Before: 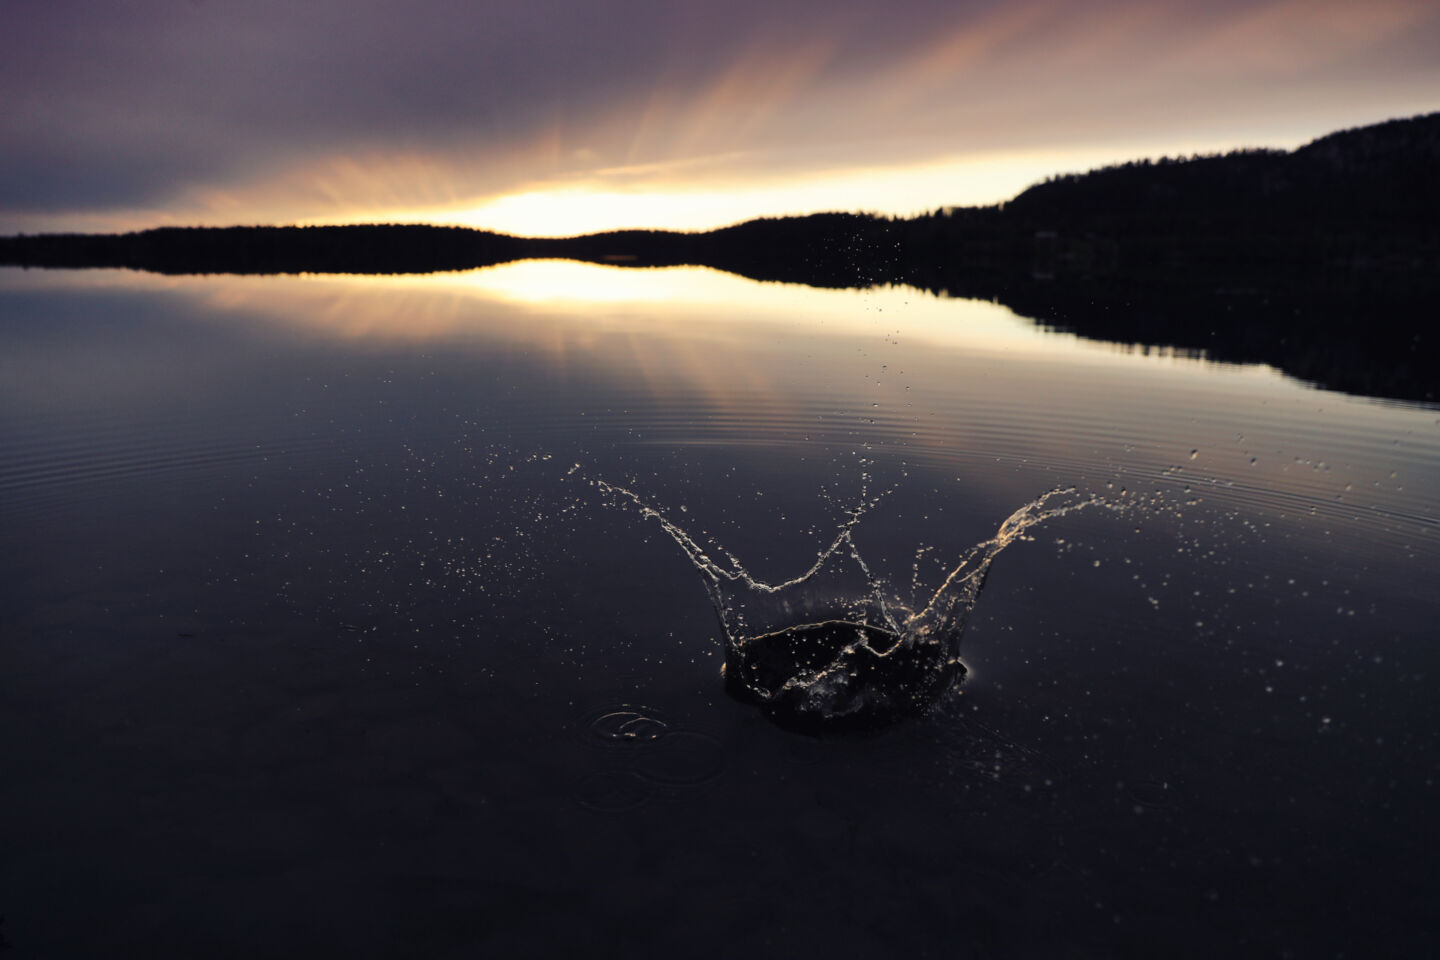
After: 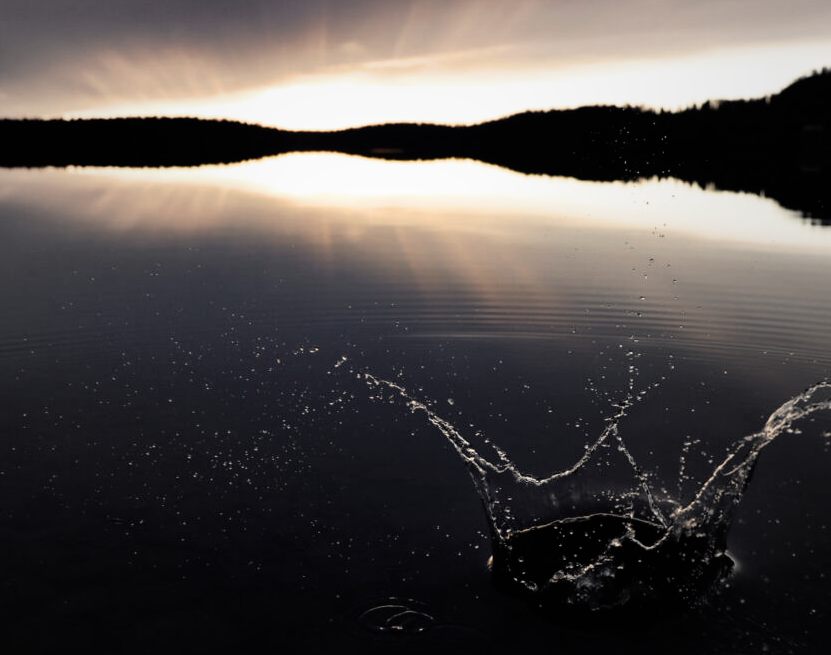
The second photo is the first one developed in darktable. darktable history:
crop: left 16.202%, top 11.208%, right 26.045%, bottom 20.557%
vignetting: fall-off start 18.21%, fall-off radius 137.95%, brightness -0.207, center (-0.078, 0.066), width/height ratio 0.62, shape 0.59
filmic rgb: white relative exposure 2.34 EV, hardness 6.59
